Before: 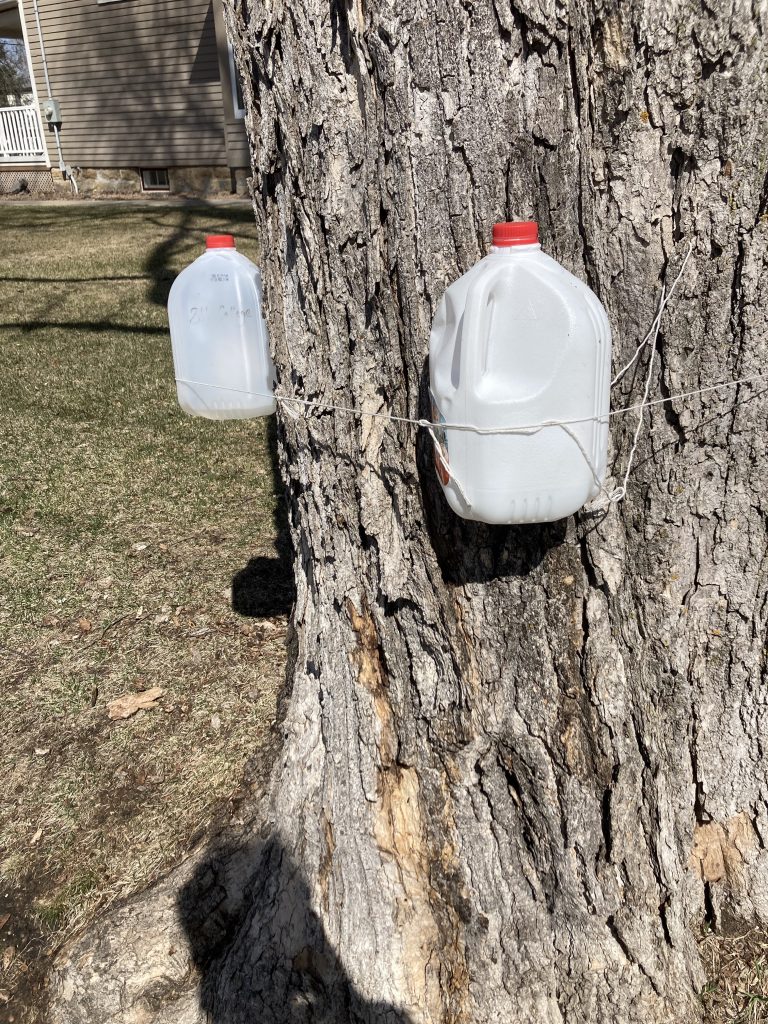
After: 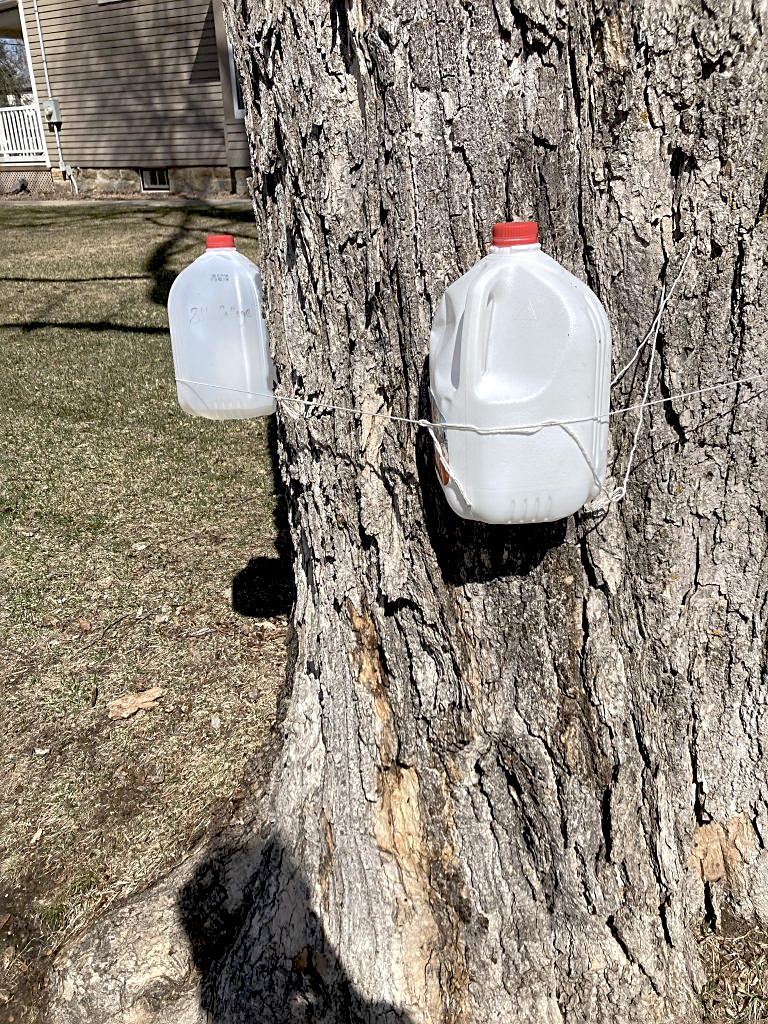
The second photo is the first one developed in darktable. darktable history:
tone equalizer: on, module defaults
tone curve: curves: ch0 [(0, 0) (0.003, 0.005) (0.011, 0.016) (0.025, 0.036) (0.044, 0.071) (0.069, 0.112) (0.1, 0.149) (0.136, 0.187) (0.177, 0.228) (0.224, 0.272) (0.277, 0.32) (0.335, 0.374) (0.399, 0.429) (0.468, 0.479) (0.543, 0.538) (0.623, 0.609) (0.709, 0.697) (0.801, 0.789) (0.898, 0.876) (1, 1)], preserve colors none
exposure: black level correction 0.009, exposure 0.119 EV, compensate highlight preservation false
sharpen: on, module defaults
